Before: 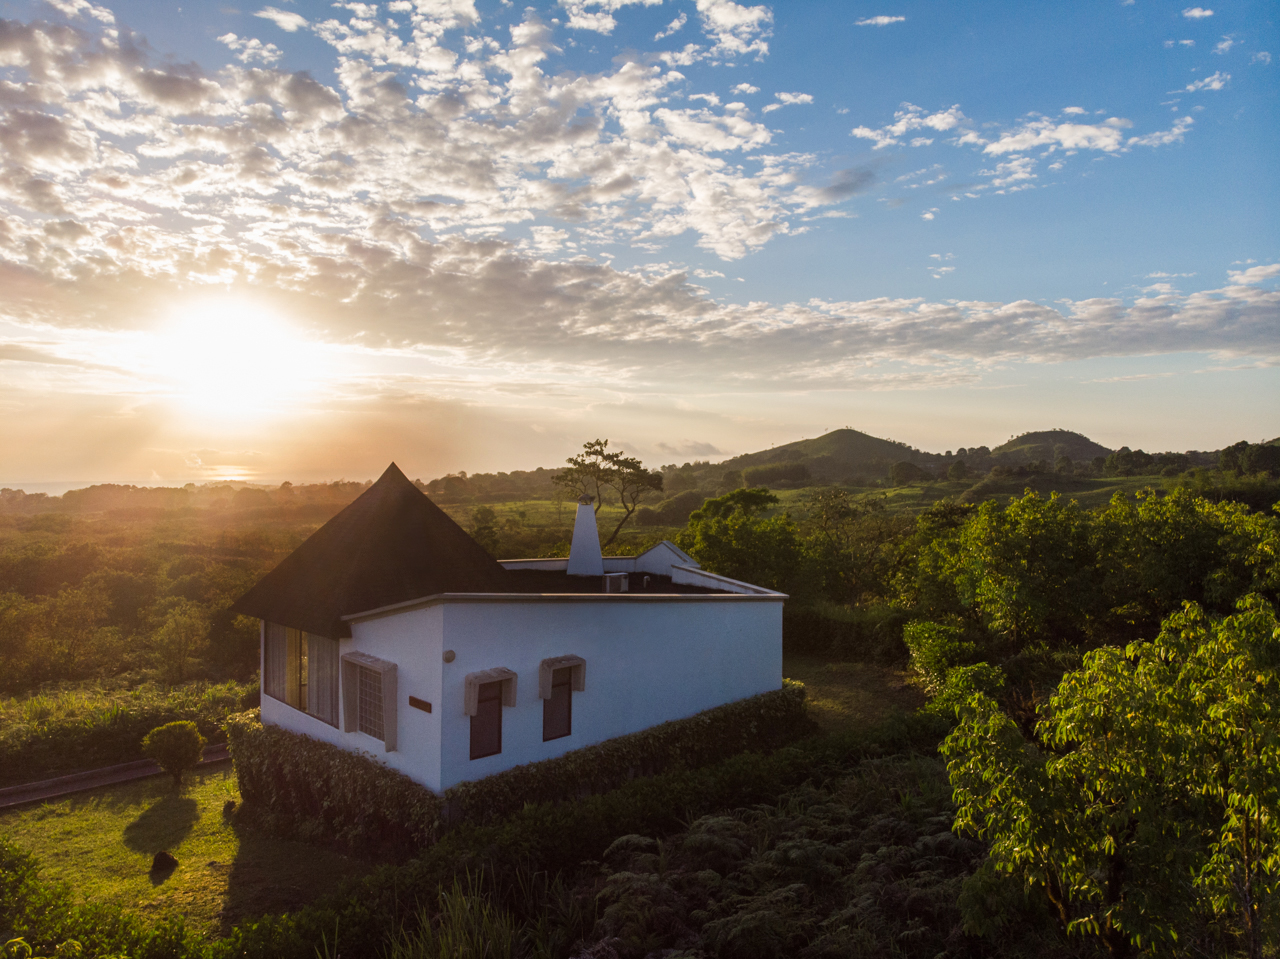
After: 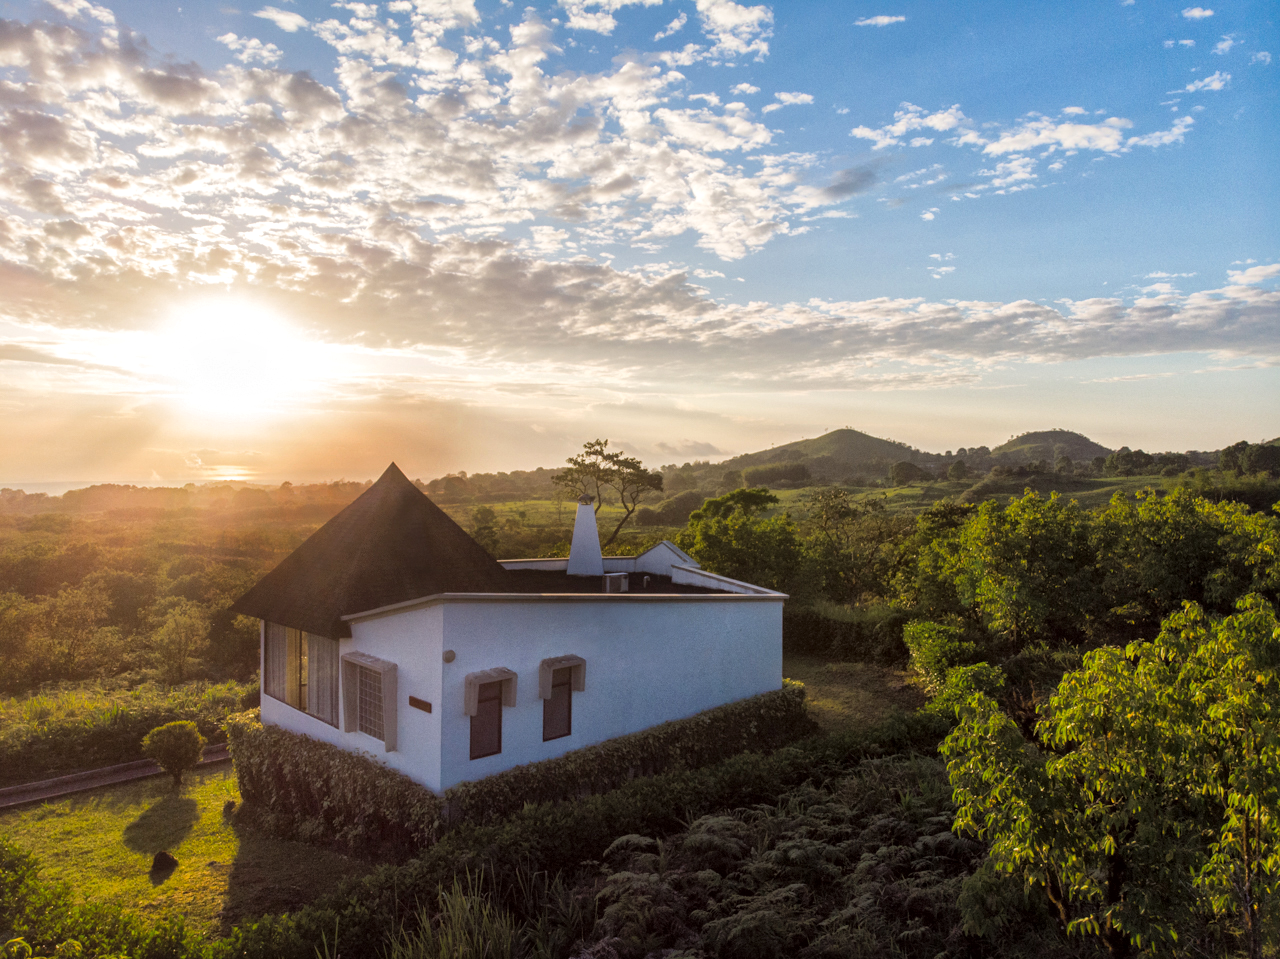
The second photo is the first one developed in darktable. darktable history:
vibrance: vibrance 75%
global tonemap: drago (1, 100), detail 1
